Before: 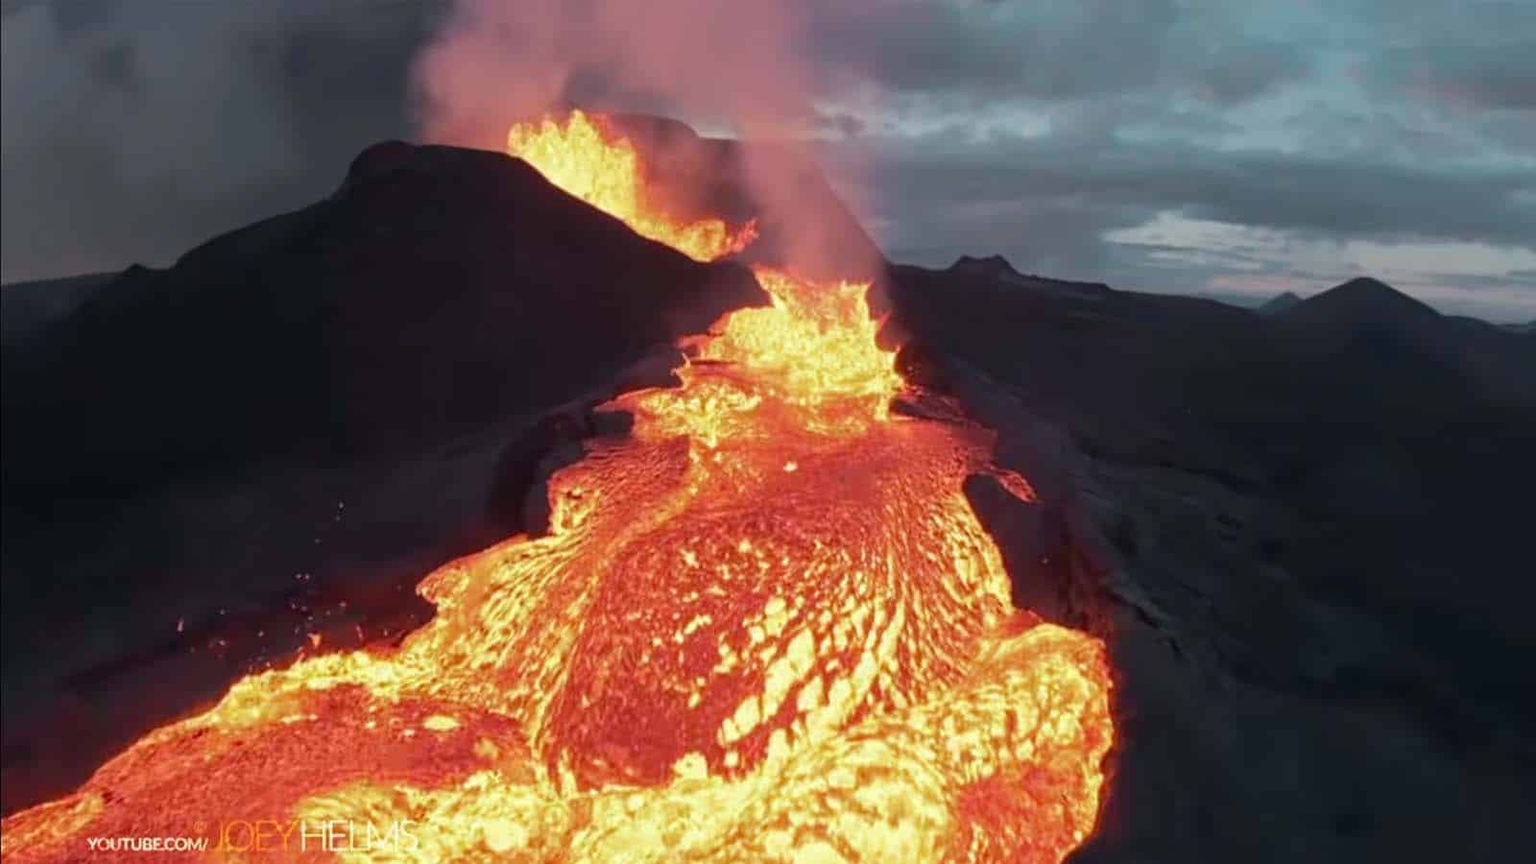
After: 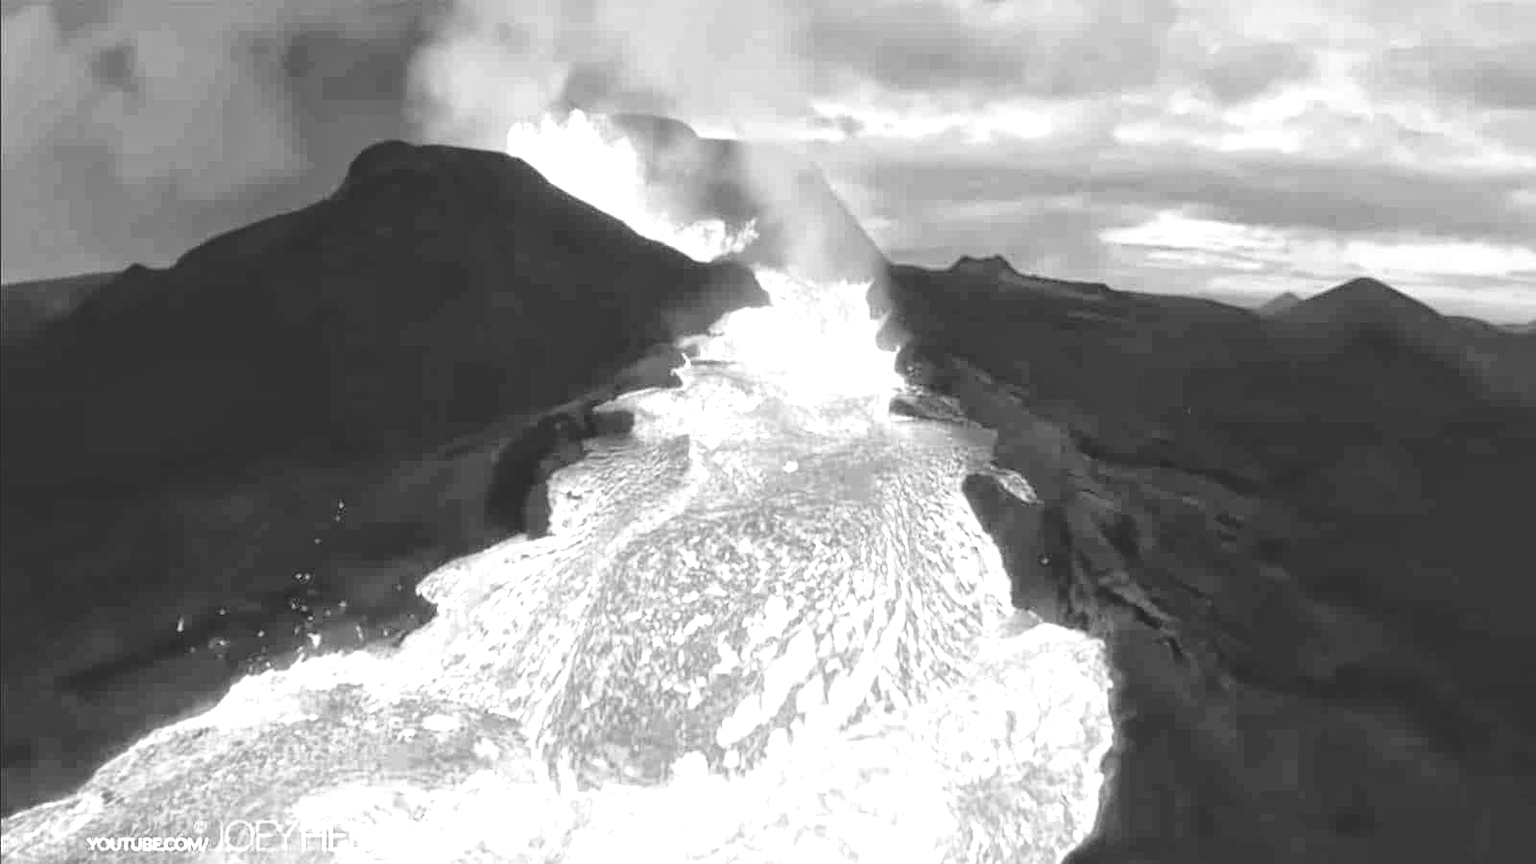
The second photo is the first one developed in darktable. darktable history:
colorize: saturation 60%, source mix 100%
tone curve: curves: ch0 [(0, 0.023) (0.113, 0.084) (0.285, 0.301) (0.673, 0.796) (0.845, 0.932) (0.994, 0.971)]; ch1 [(0, 0) (0.456, 0.437) (0.498, 0.5) (0.57, 0.559) (0.631, 0.639) (1, 1)]; ch2 [(0, 0) (0.417, 0.44) (0.46, 0.453) (0.502, 0.507) (0.55, 0.57) (0.67, 0.712) (1, 1)], color space Lab, independent channels, preserve colors none
monochrome: a 32, b 64, size 2.3
global tonemap: drago (1, 100), detail 1
color correction: highlights a* 17.94, highlights b* 35.39, shadows a* 1.48, shadows b* 6.42, saturation 1.01
